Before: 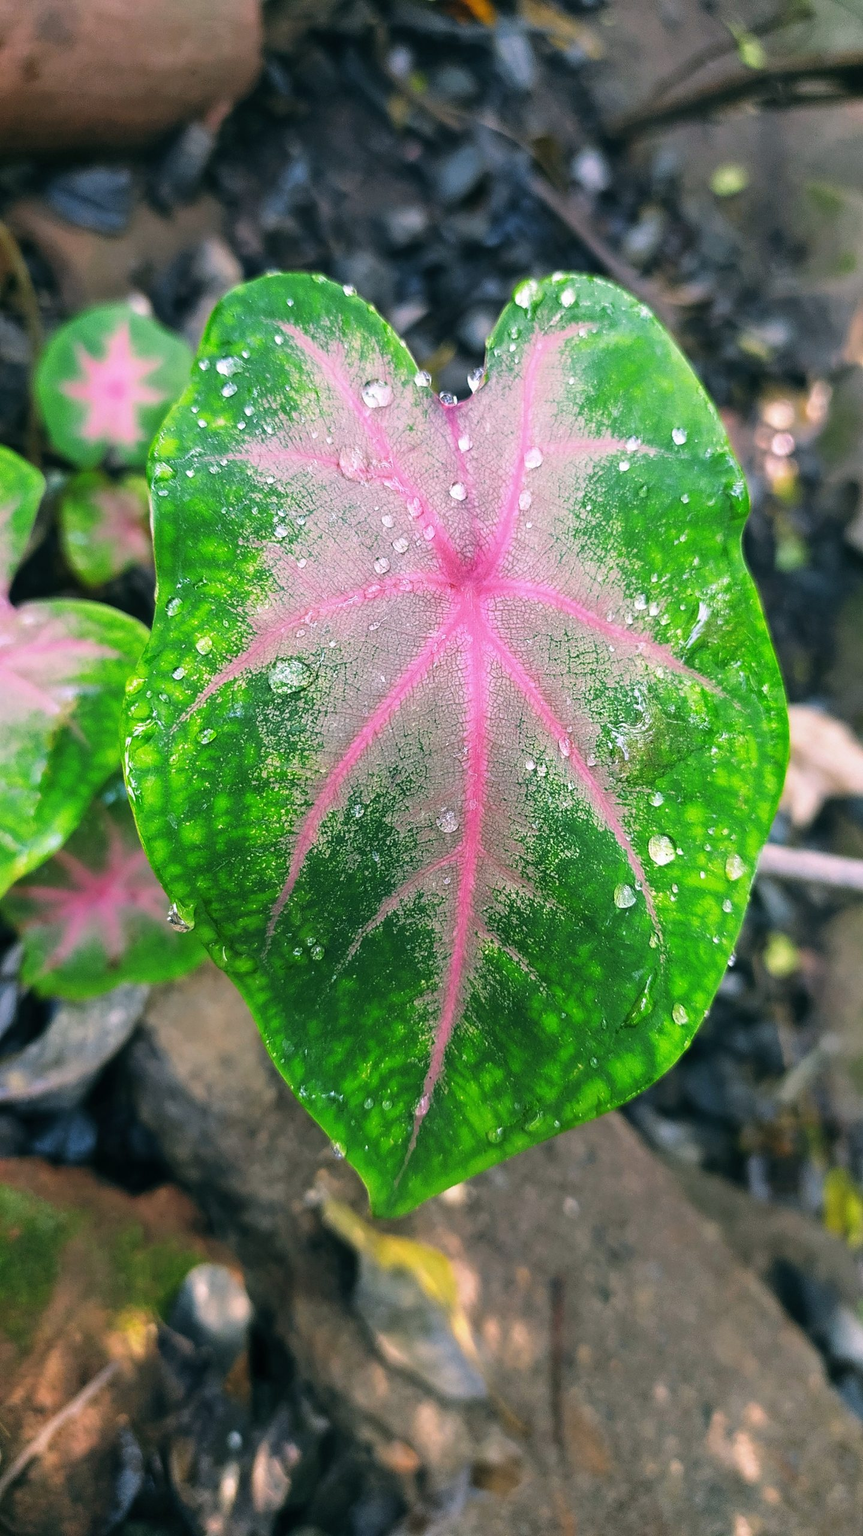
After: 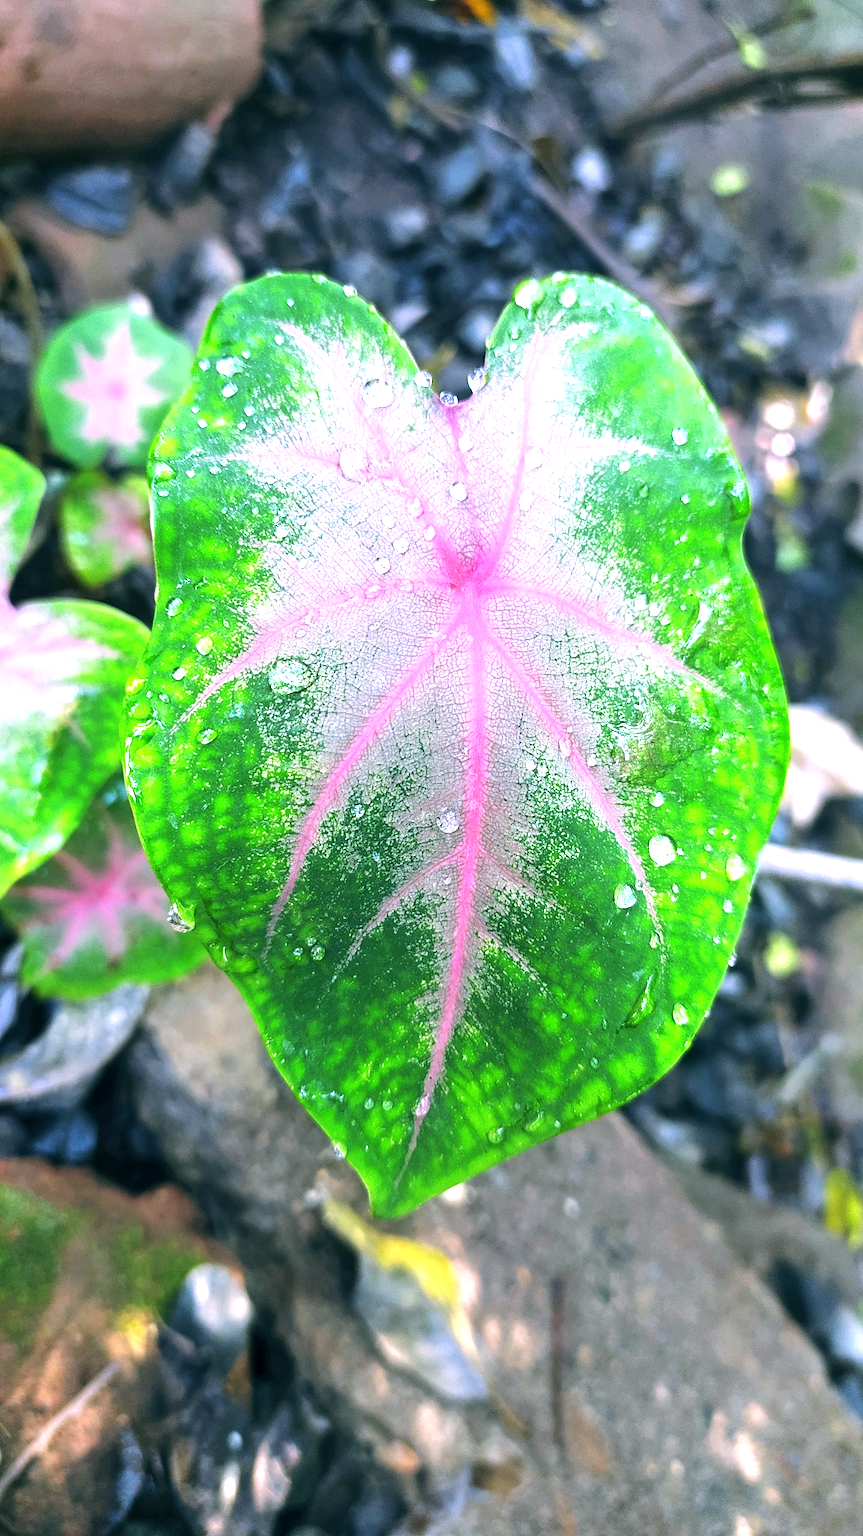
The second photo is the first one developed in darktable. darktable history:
exposure: black level correction 0.001, exposure 0.955 EV, compensate exposure bias true, compensate highlight preservation false
white balance: red 0.926, green 1.003, blue 1.133
